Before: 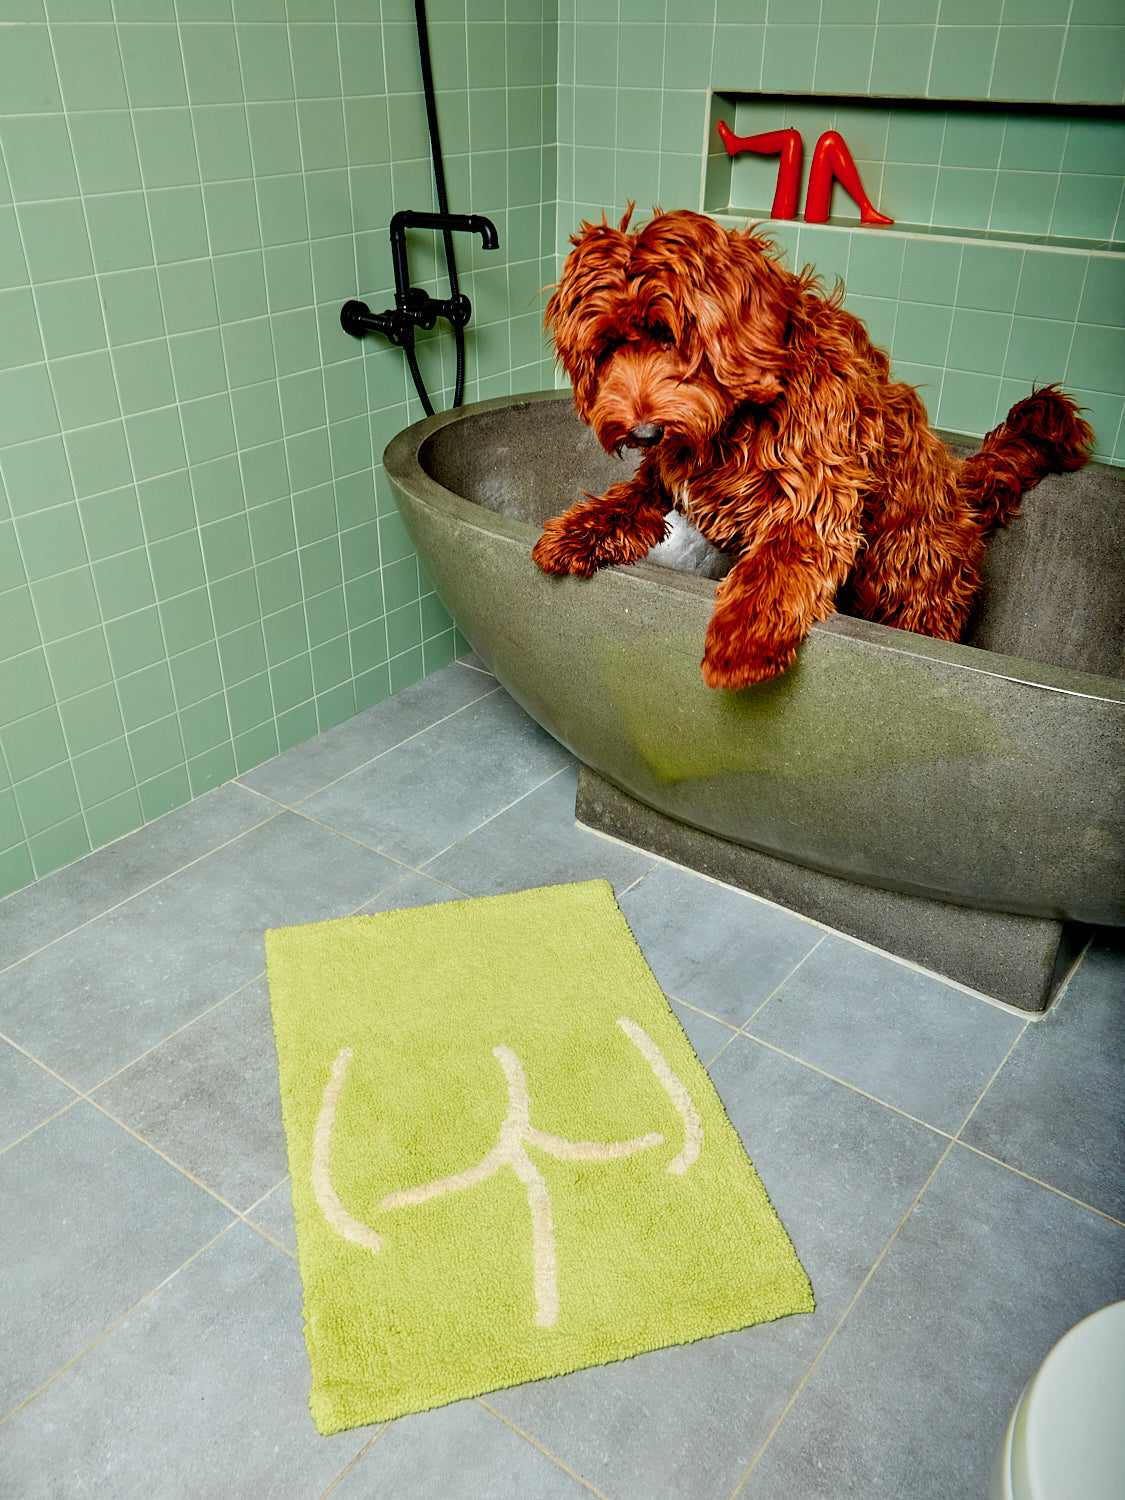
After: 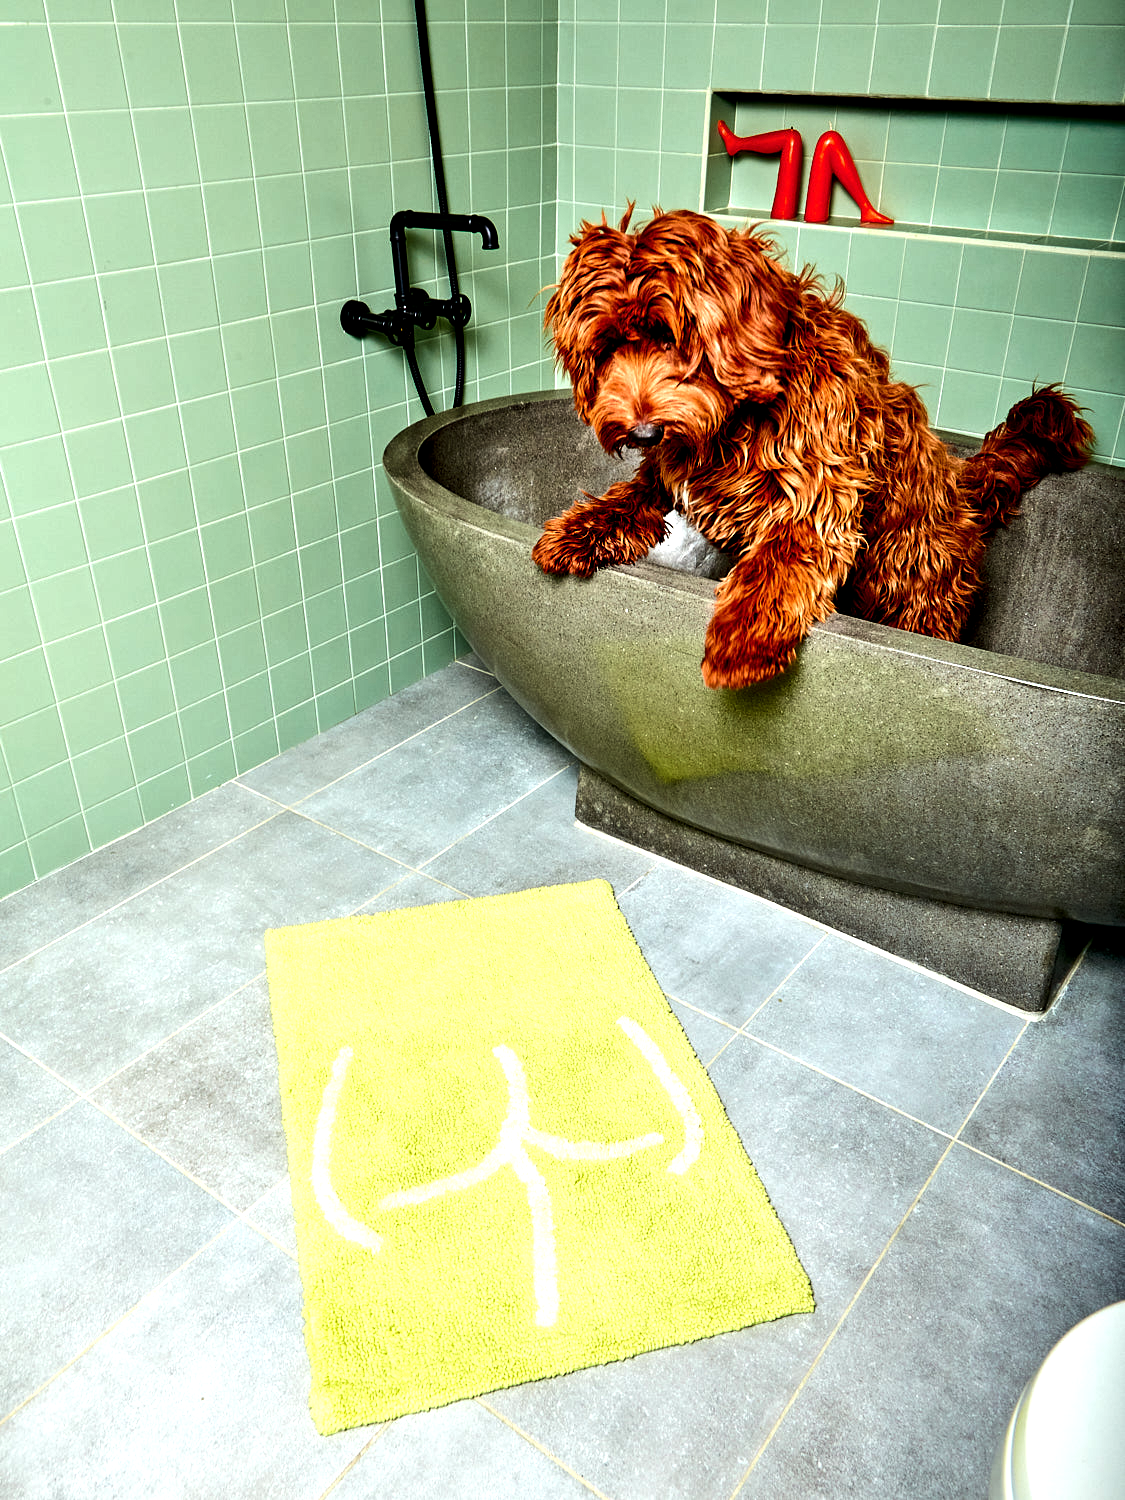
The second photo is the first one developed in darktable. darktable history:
tone equalizer: -8 EV -1.08 EV, -7 EV -1.01 EV, -6 EV -0.867 EV, -5 EV -0.578 EV, -3 EV 0.578 EV, -2 EV 0.867 EV, -1 EV 1.01 EV, +0 EV 1.08 EV, edges refinement/feathering 500, mask exposure compensation -1.57 EV, preserve details no
local contrast: highlights 100%, shadows 100%, detail 120%, midtone range 0.2
